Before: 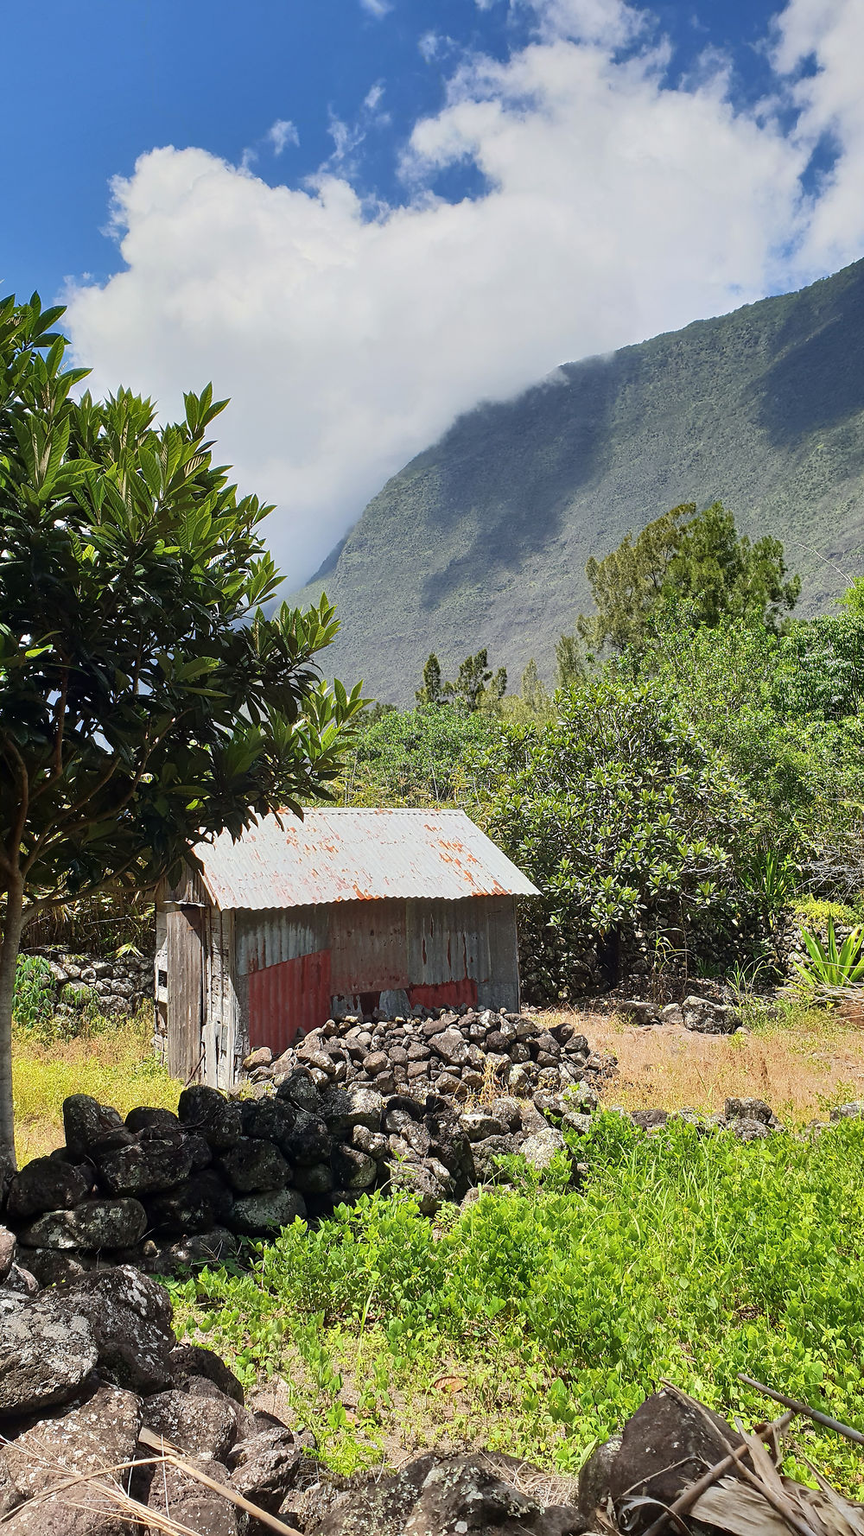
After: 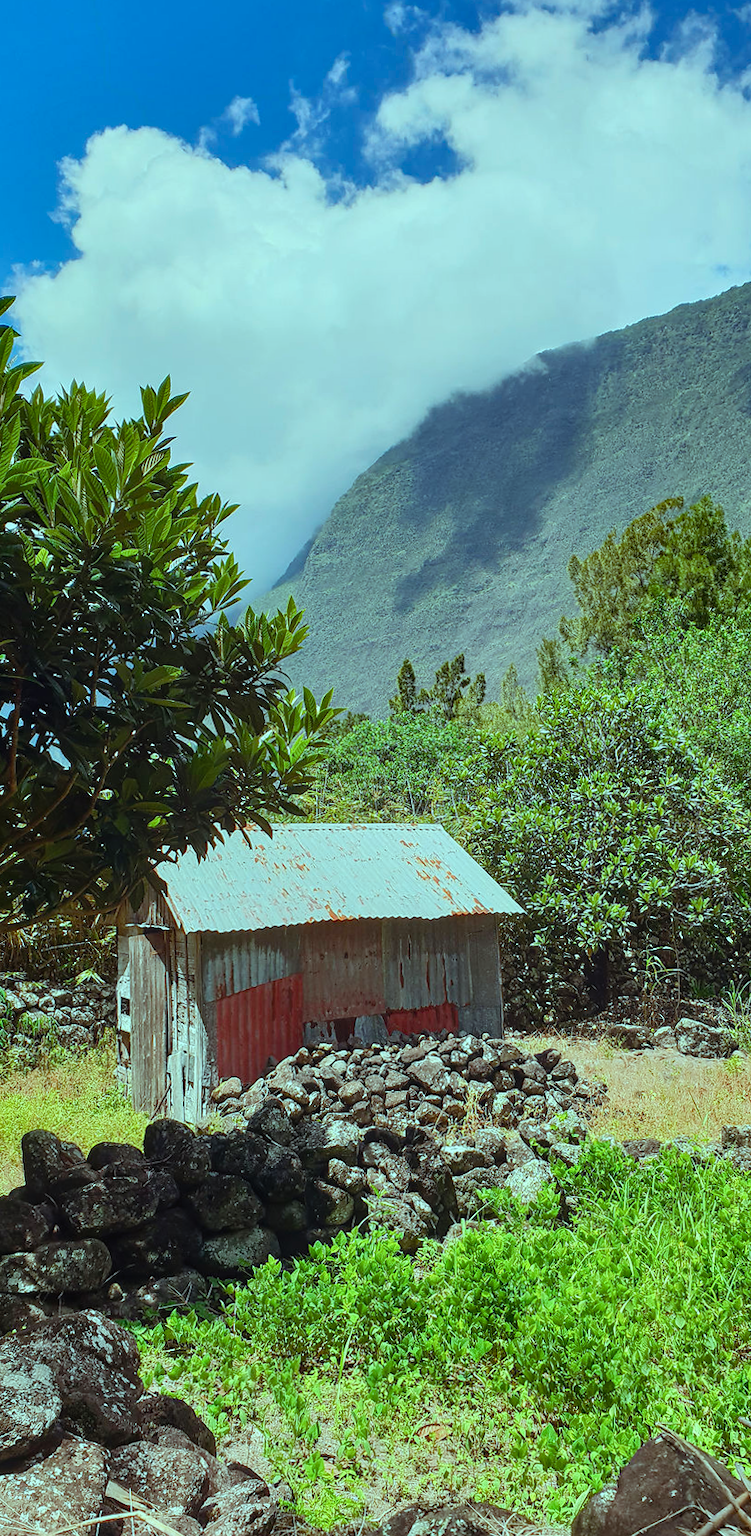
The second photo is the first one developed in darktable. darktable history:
local contrast: detail 109%
crop and rotate: angle 0.655°, left 4.536%, top 1.047%, right 11.519%, bottom 2.472%
color balance rgb: highlights gain › chroma 5.442%, highlights gain › hue 195.5°, perceptual saturation grading › global saturation 20%, perceptual saturation grading › highlights -25.092%, perceptual saturation grading › shadows 24.322%
sharpen: radius 2.901, amount 0.876, threshold 47.218
